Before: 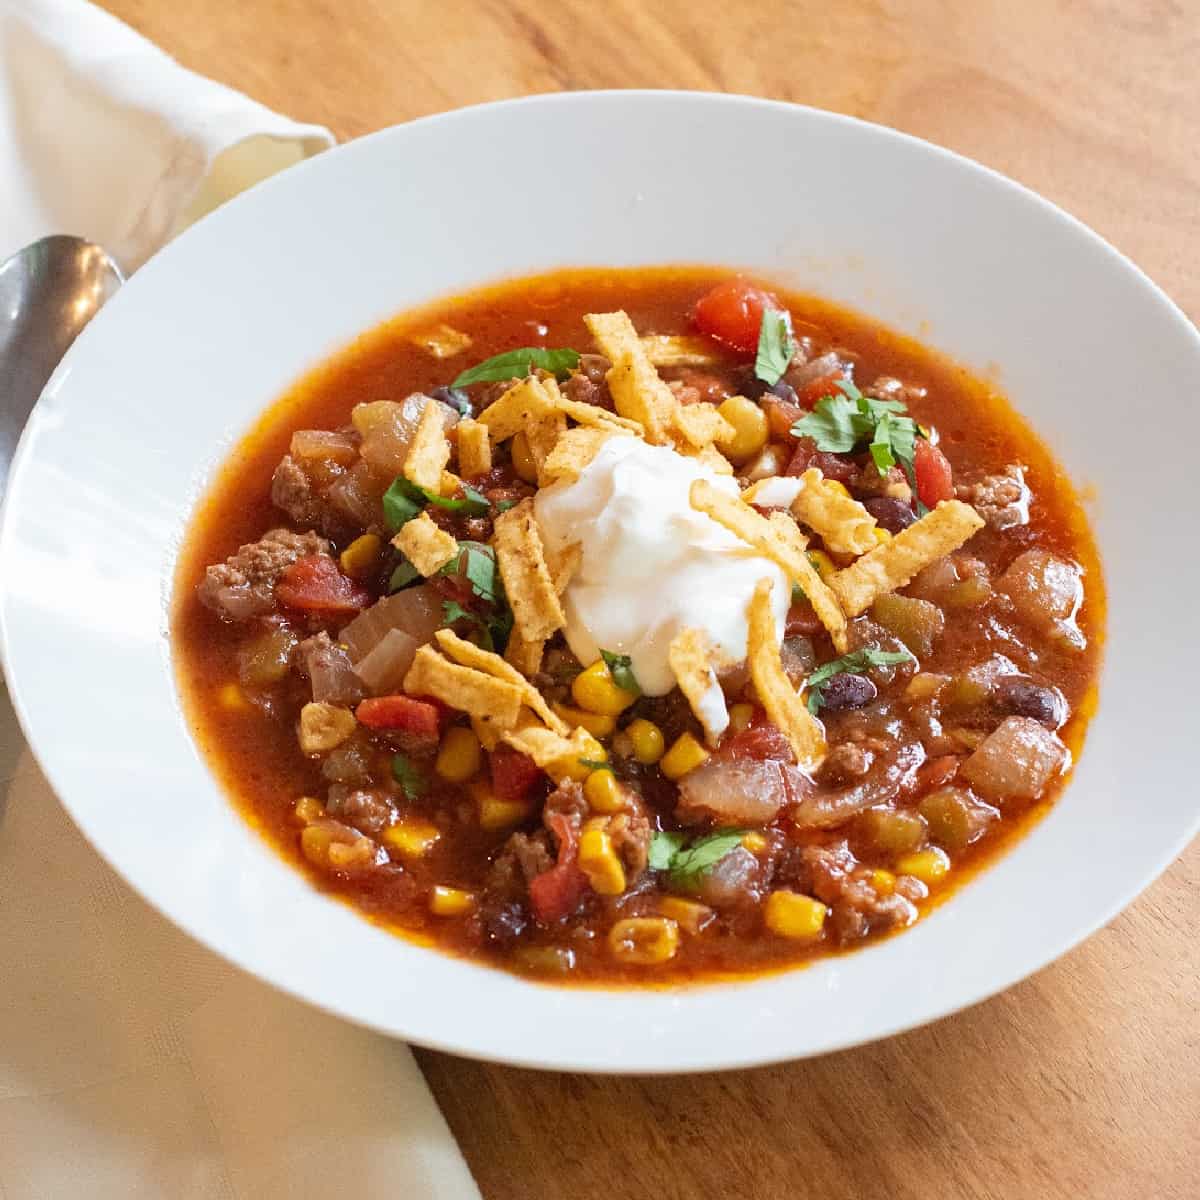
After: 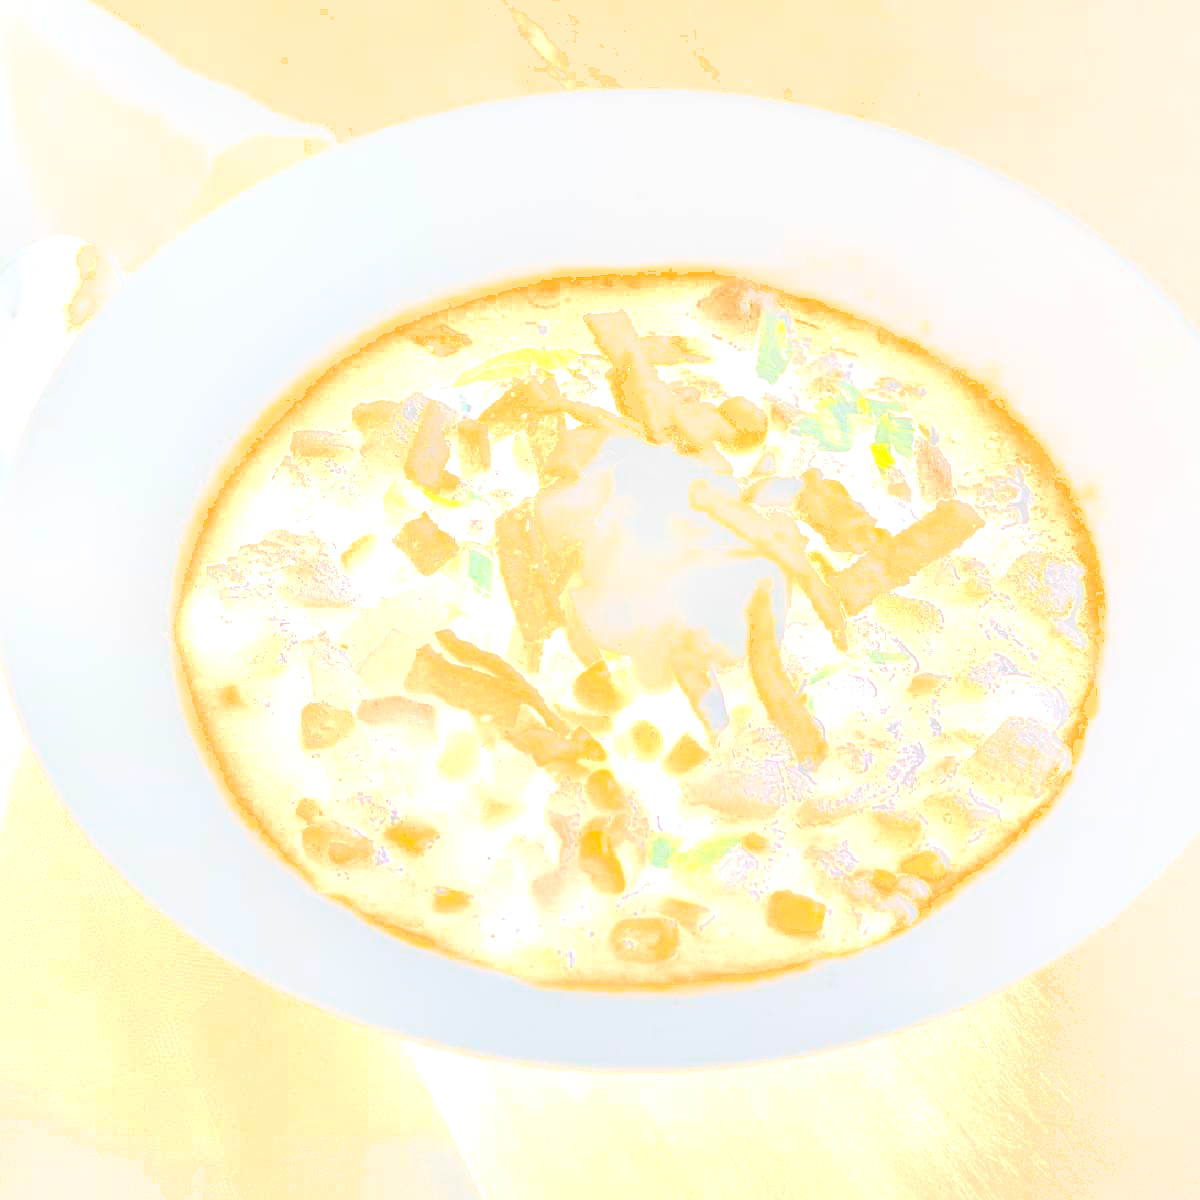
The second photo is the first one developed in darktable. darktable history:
sharpen: on, module defaults
shadows and highlights: shadows 49, highlights -41, soften with gaussian
color zones: curves: ch1 [(0, 0.455) (0.063, 0.455) (0.286, 0.495) (0.429, 0.5) (0.571, 0.5) (0.714, 0.5) (0.857, 0.5) (1, 0.455)]; ch2 [(0, 0.532) (0.063, 0.521) (0.233, 0.447) (0.429, 0.489) (0.571, 0.5) (0.714, 0.5) (0.857, 0.5) (1, 0.532)]
exposure: black level correction 0.001, exposure 1.398 EV, compensate exposure bias true, compensate highlight preservation false
bloom: size 70%, threshold 25%, strength 70%
